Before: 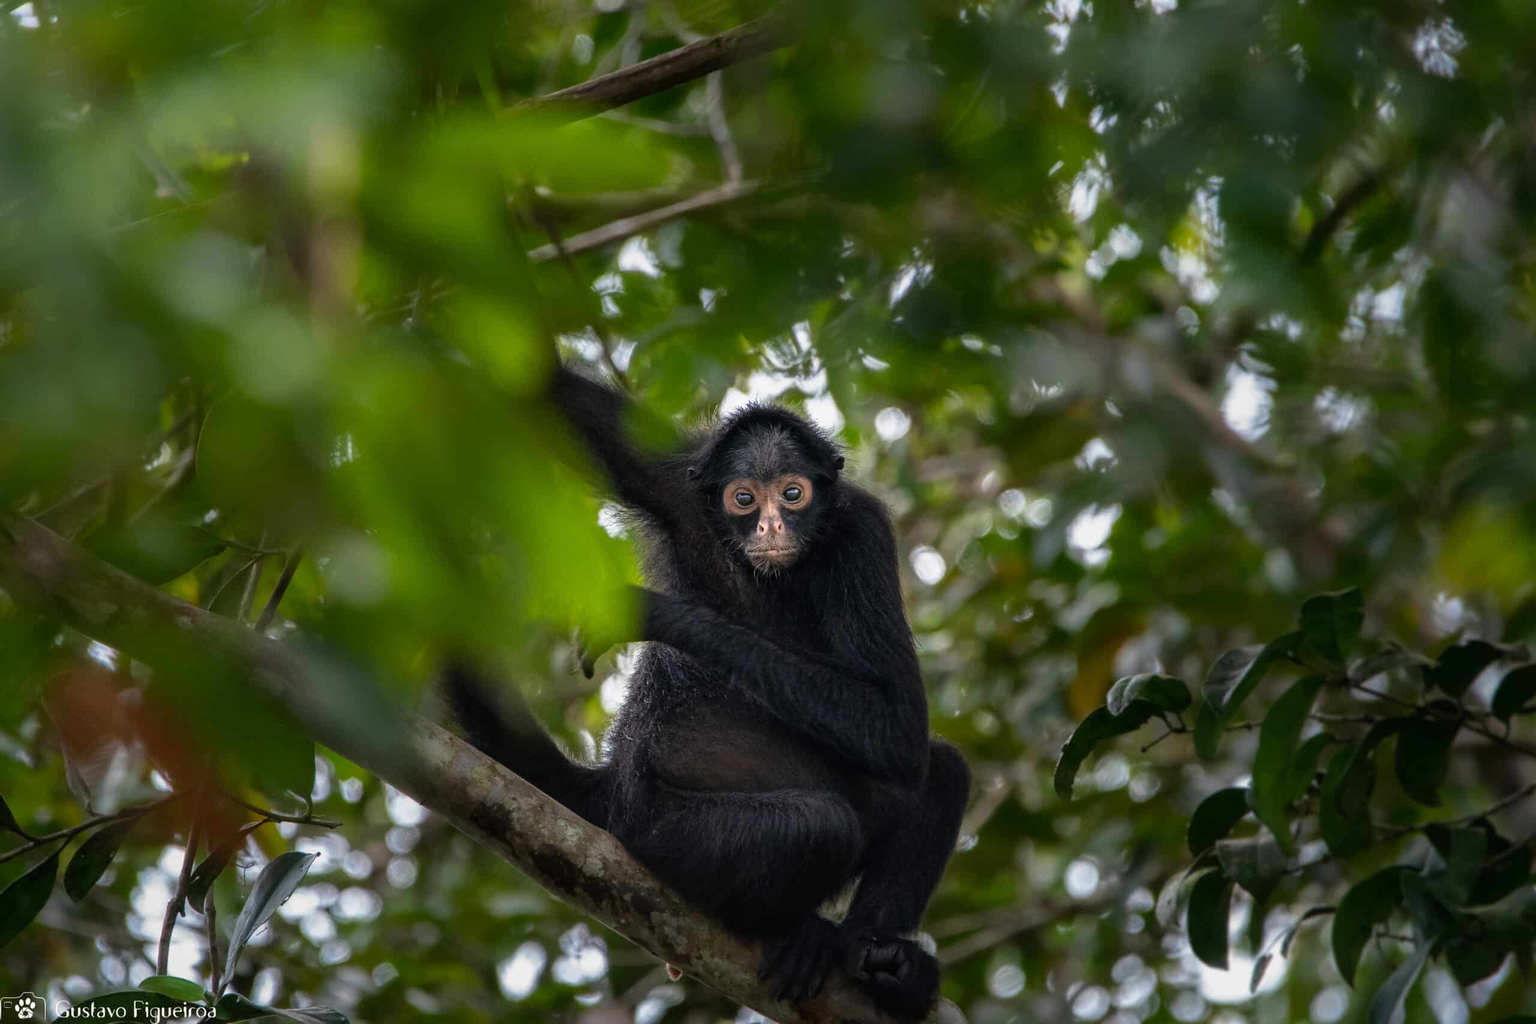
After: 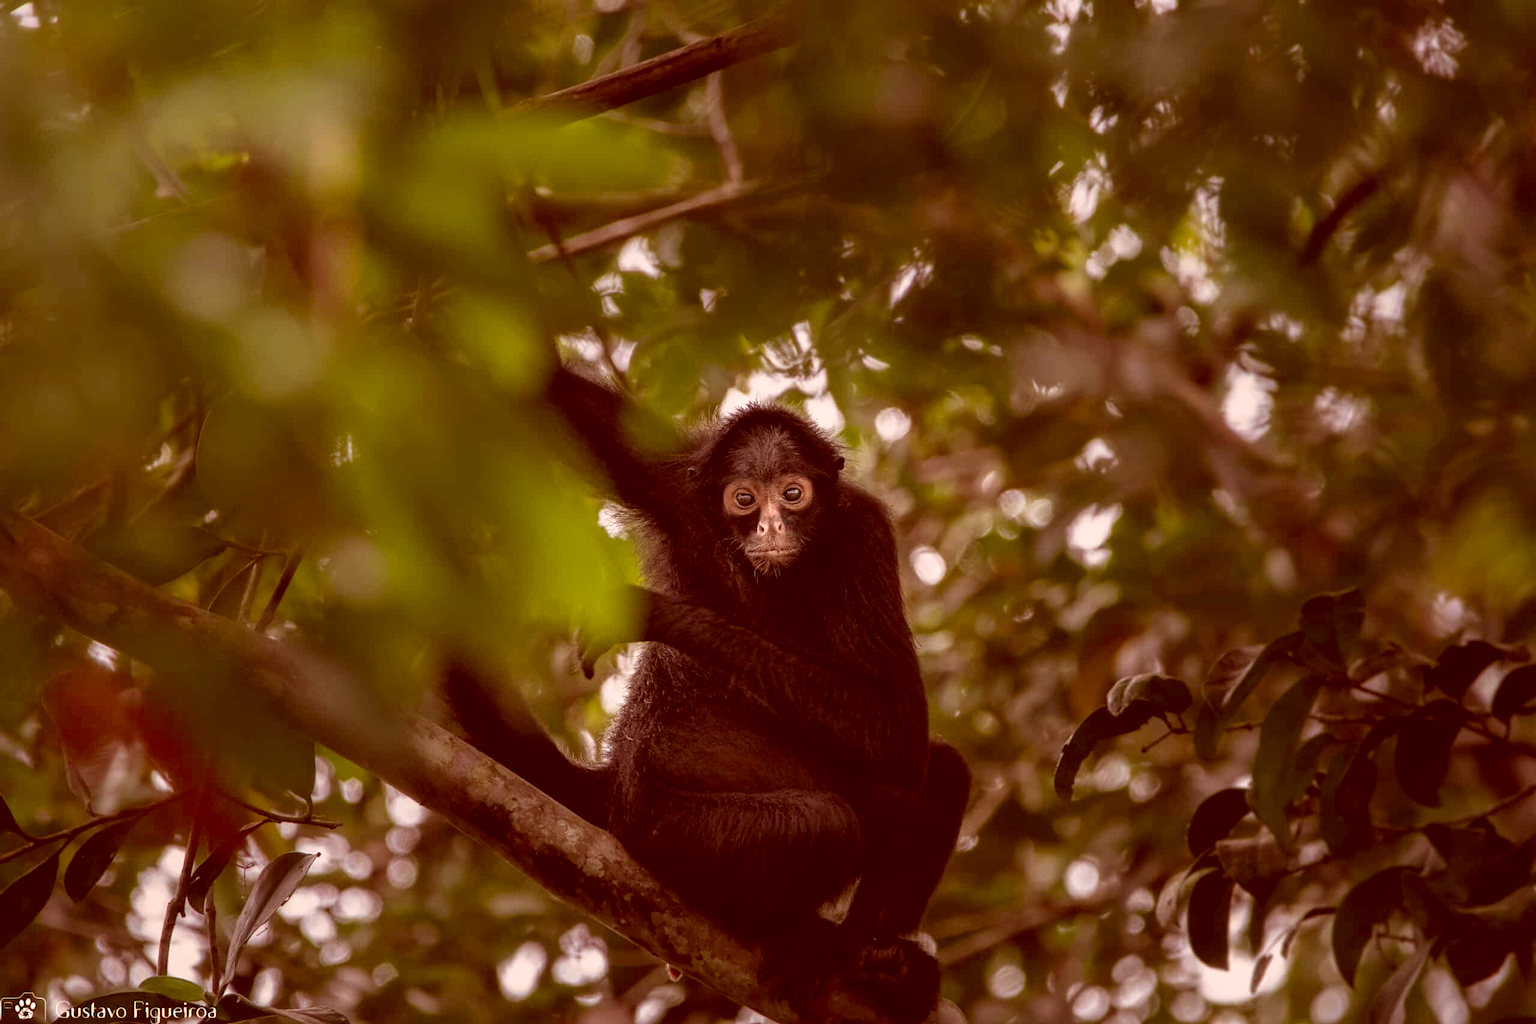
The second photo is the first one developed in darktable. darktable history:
color correction: highlights a* 9.55, highlights b* 8.76, shadows a* 39.71, shadows b* 39.6, saturation 0.789
